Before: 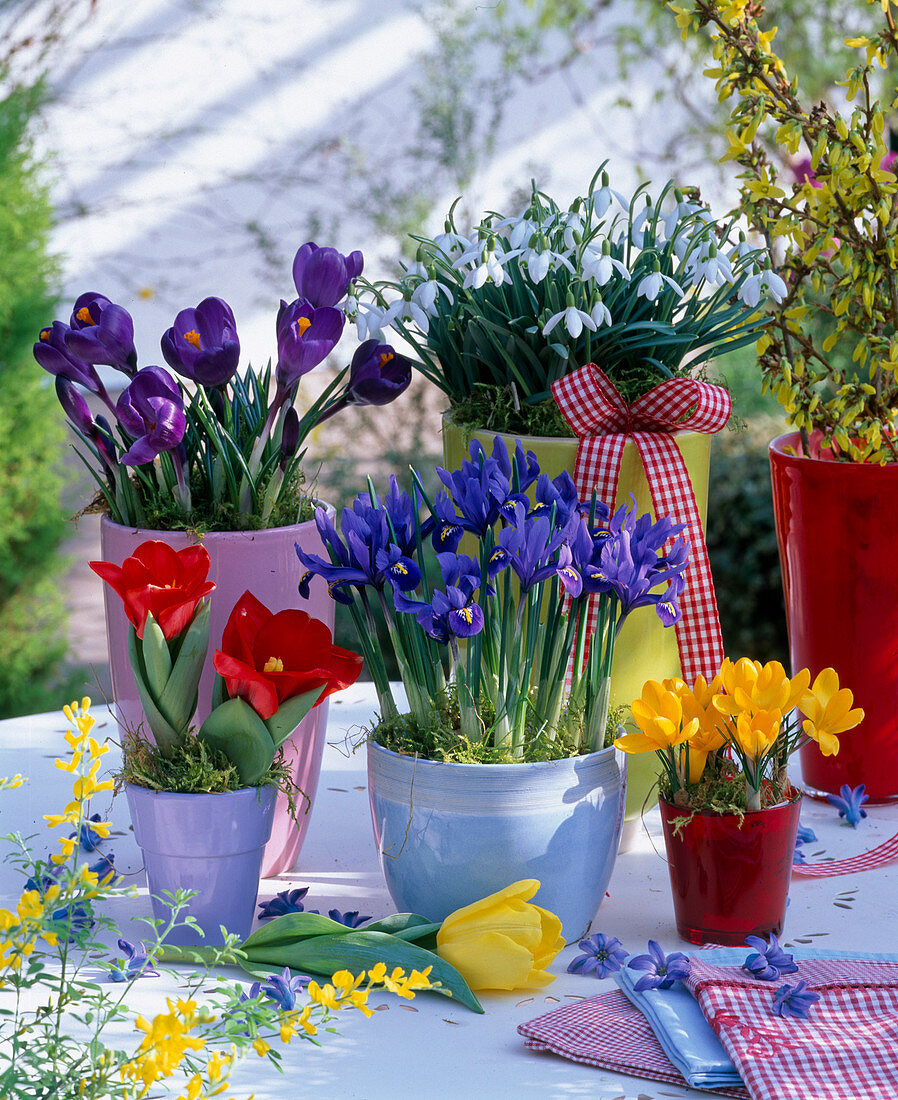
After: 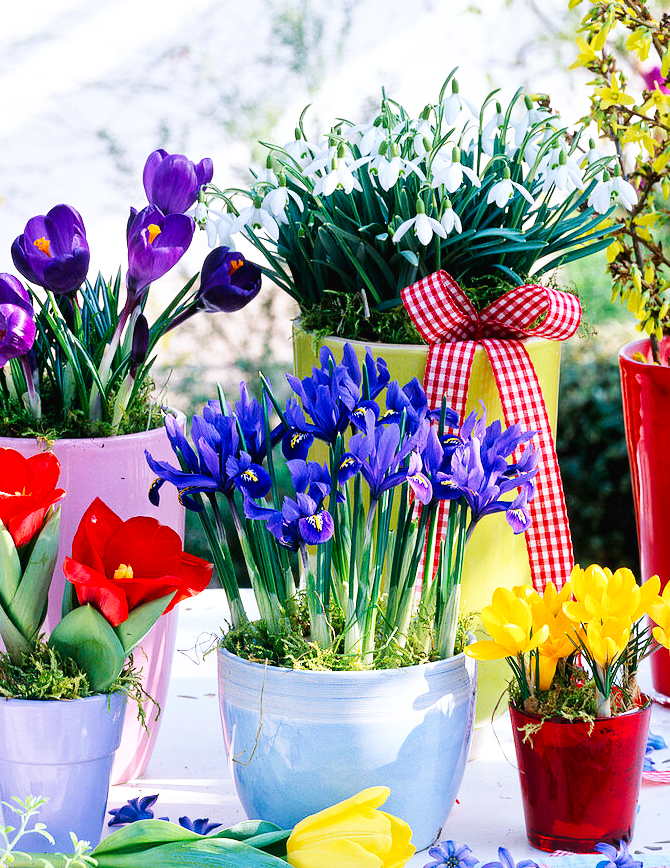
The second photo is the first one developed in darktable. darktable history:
crop: left 16.798%, top 8.498%, right 8.587%, bottom 12.586%
base curve: curves: ch0 [(0, 0.003) (0.001, 0.002) (0.006, 0.004) (0.02, 0.022) (0.048, 0.086) (0.094, 0.234) (0.162, 0.431) (0.258, 0.629) (0.385, 0.8) (0.548, 0.918) (0.751, 0.988) (1, 1)], preserve colors none
